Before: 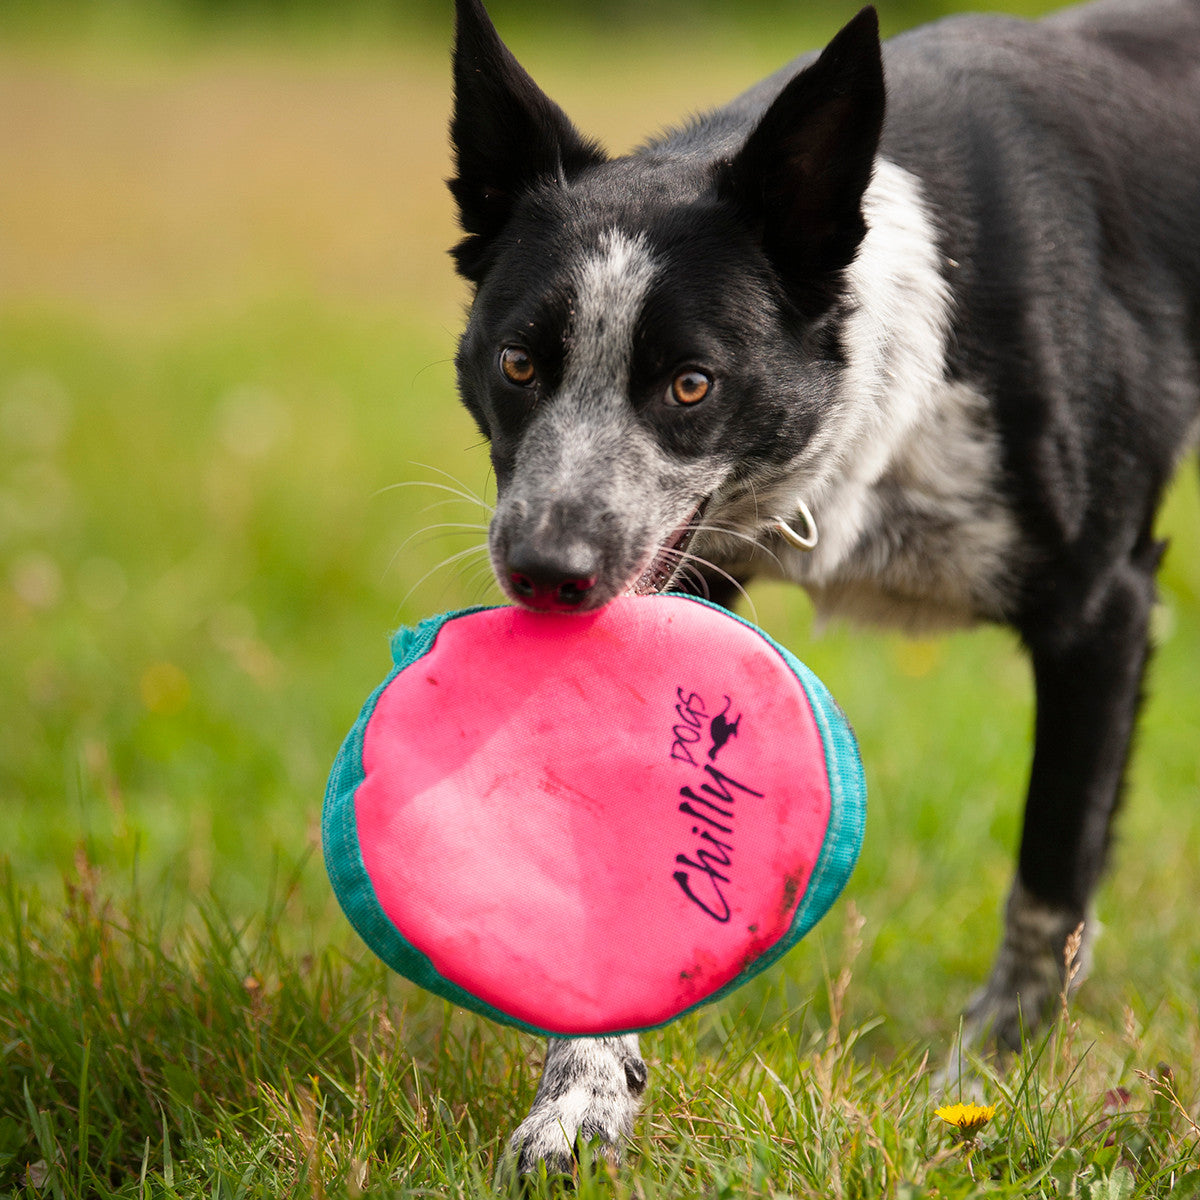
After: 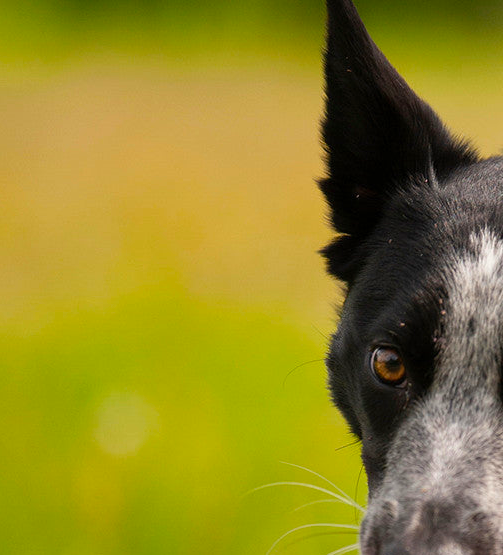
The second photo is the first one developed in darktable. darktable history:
color balance rgb: perceptual saturation grading › global saturation 25%, global vibrance 20%
crop and rotate: left 10.817%, top 0.062%, right 47.194%, bottom 53.626%
